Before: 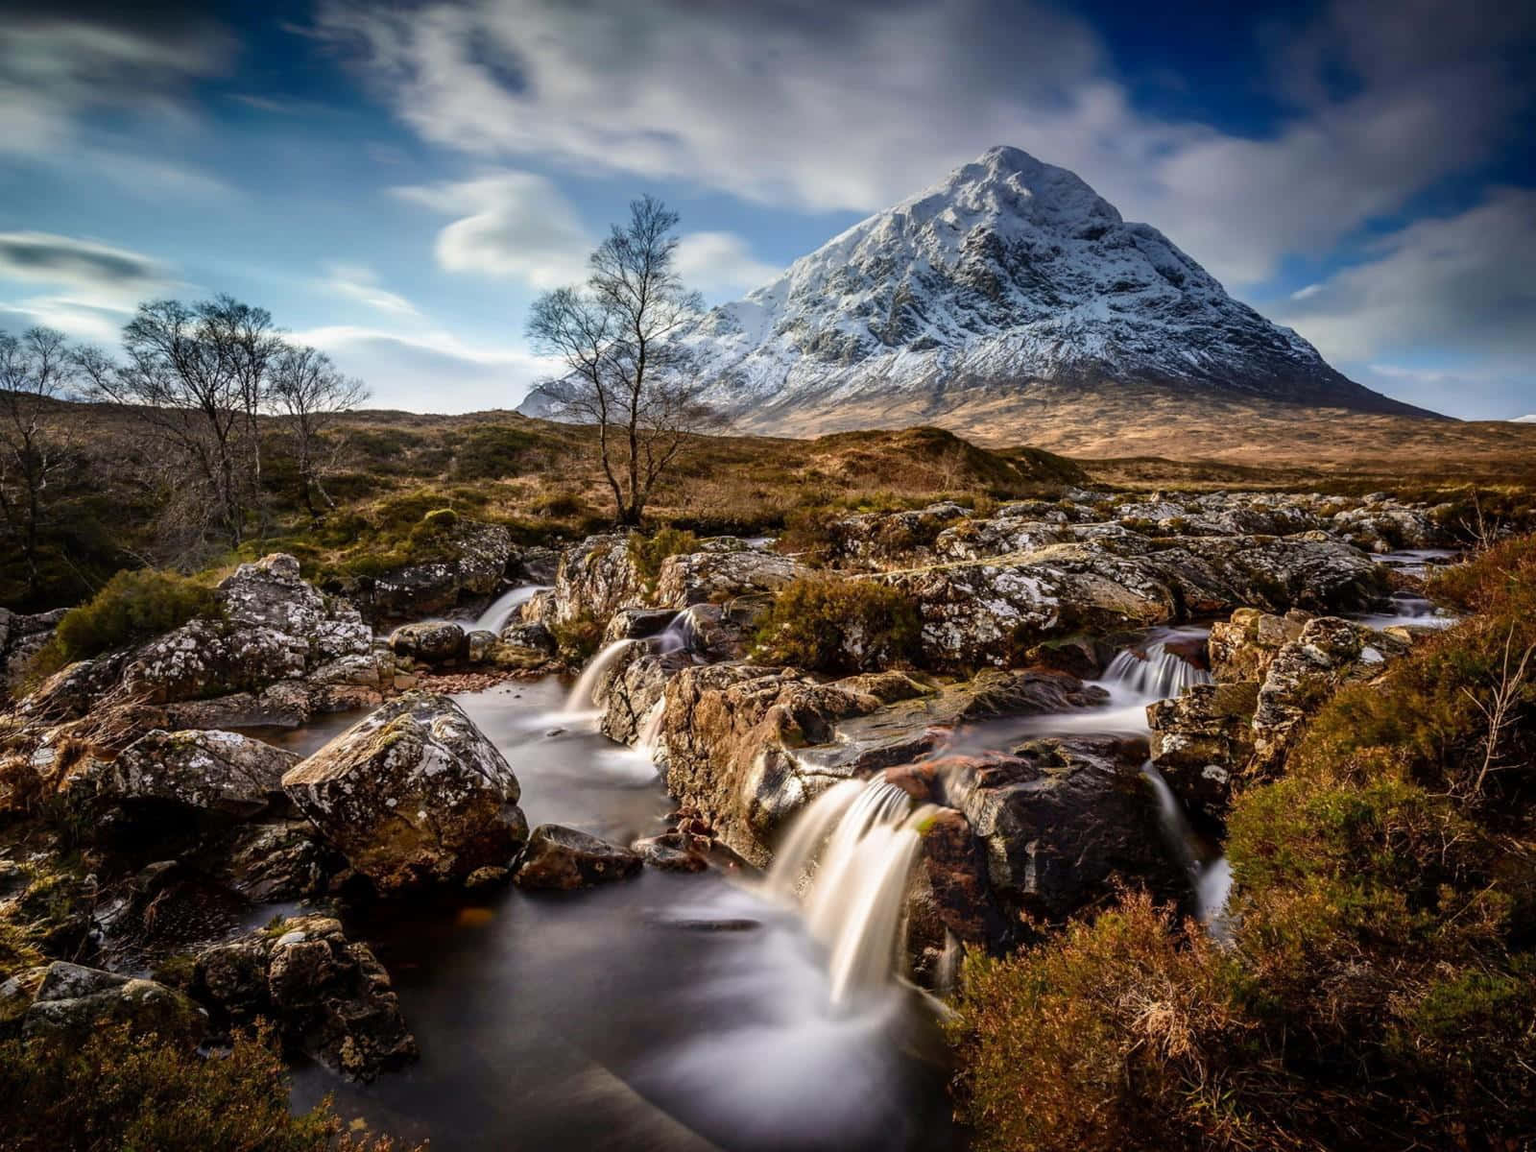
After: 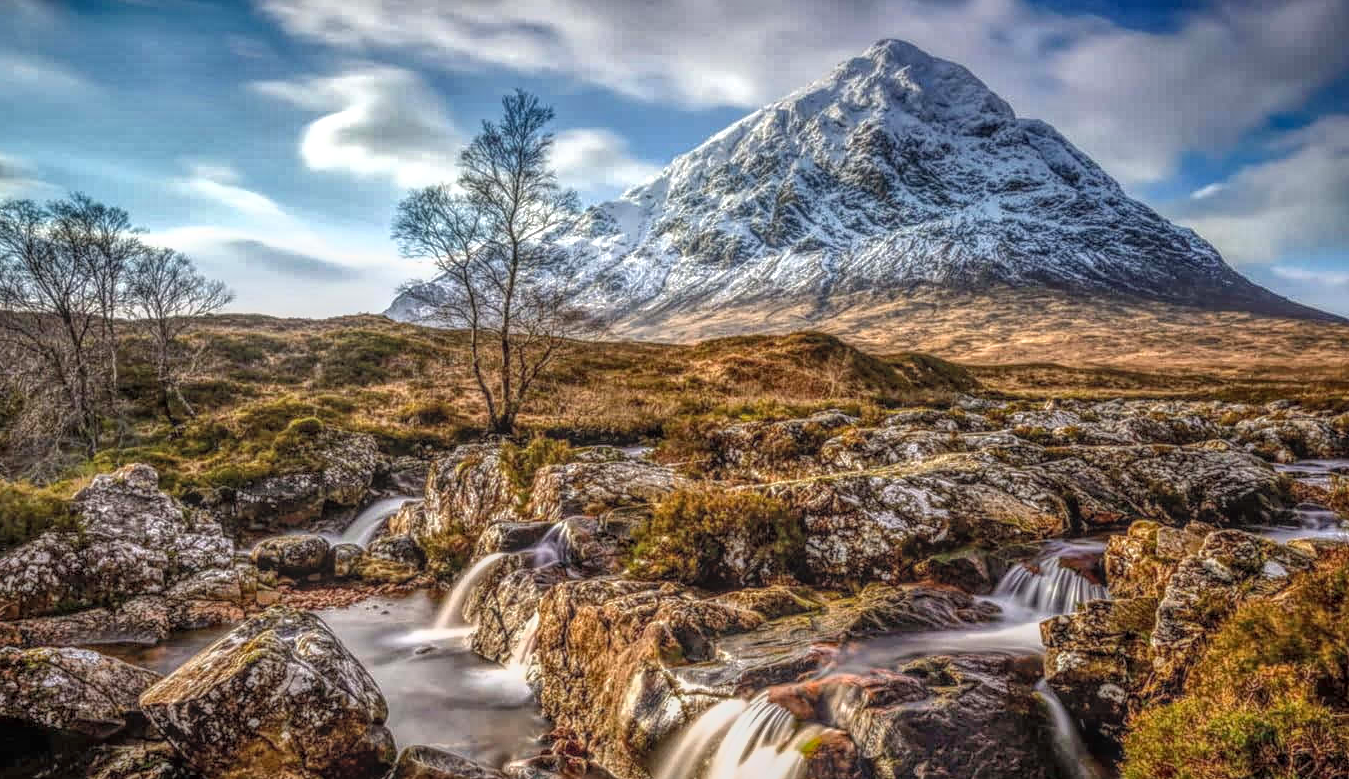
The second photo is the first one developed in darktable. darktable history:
crop and rotate: left 9.636%, top 9.44%, right 6.043%, bottom 25.603%
local contrast: highlights 20%, shadows 30%, detail 199%, midtone range 0.2
exposure: black level correction 0, exposure 0.5 EV, compensate highlight preservation false
shadows and highlights: soften with gaussian
